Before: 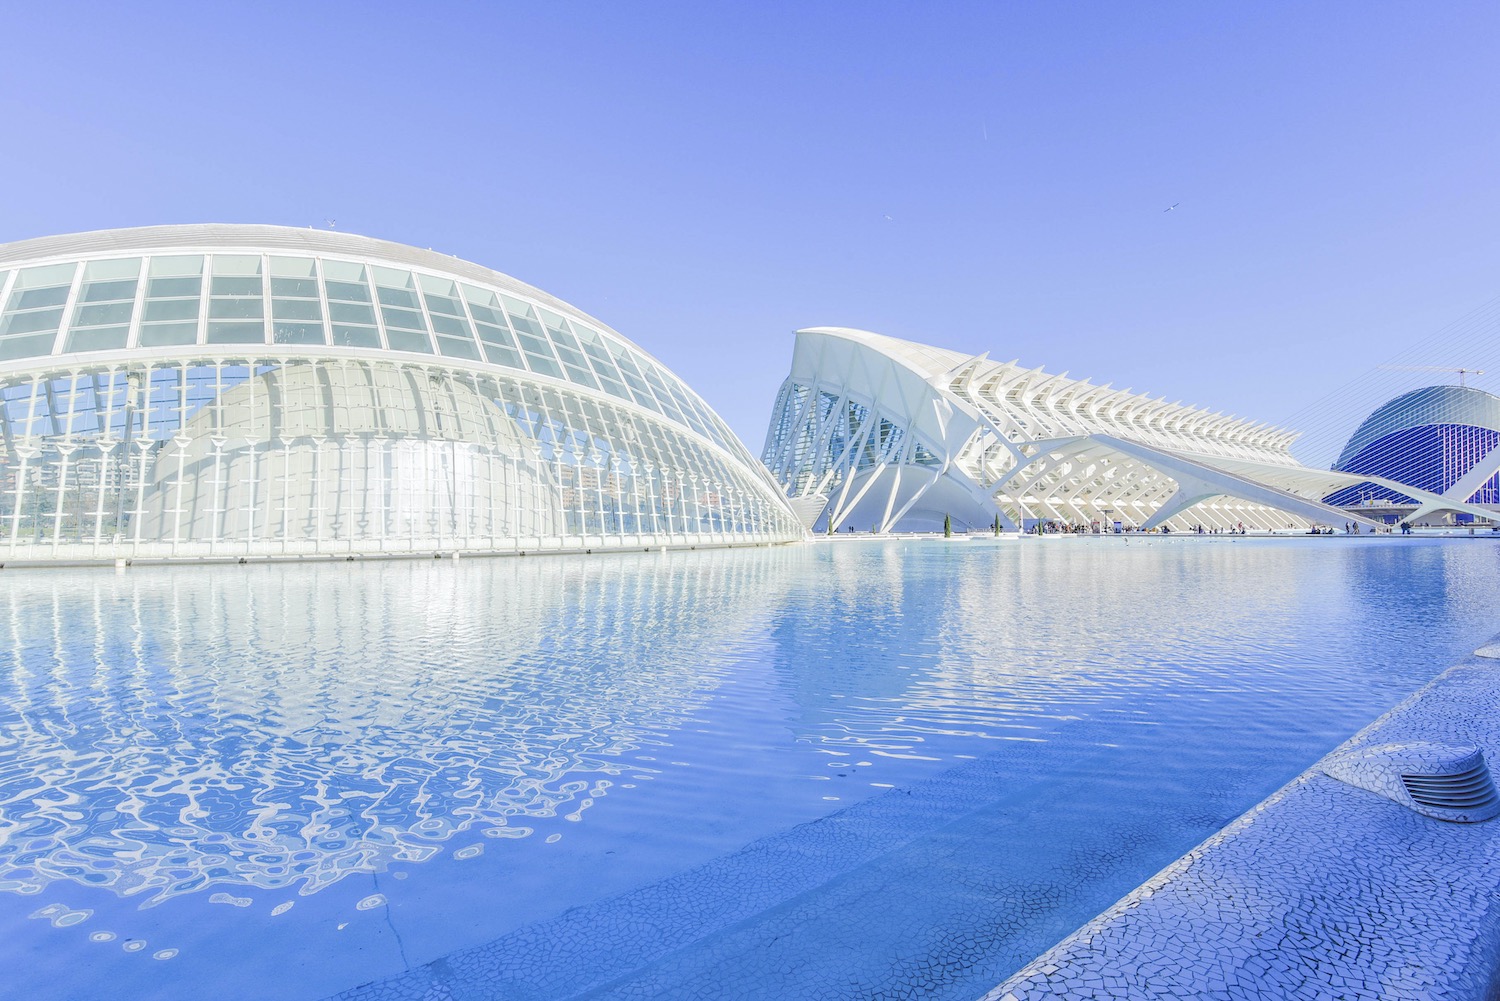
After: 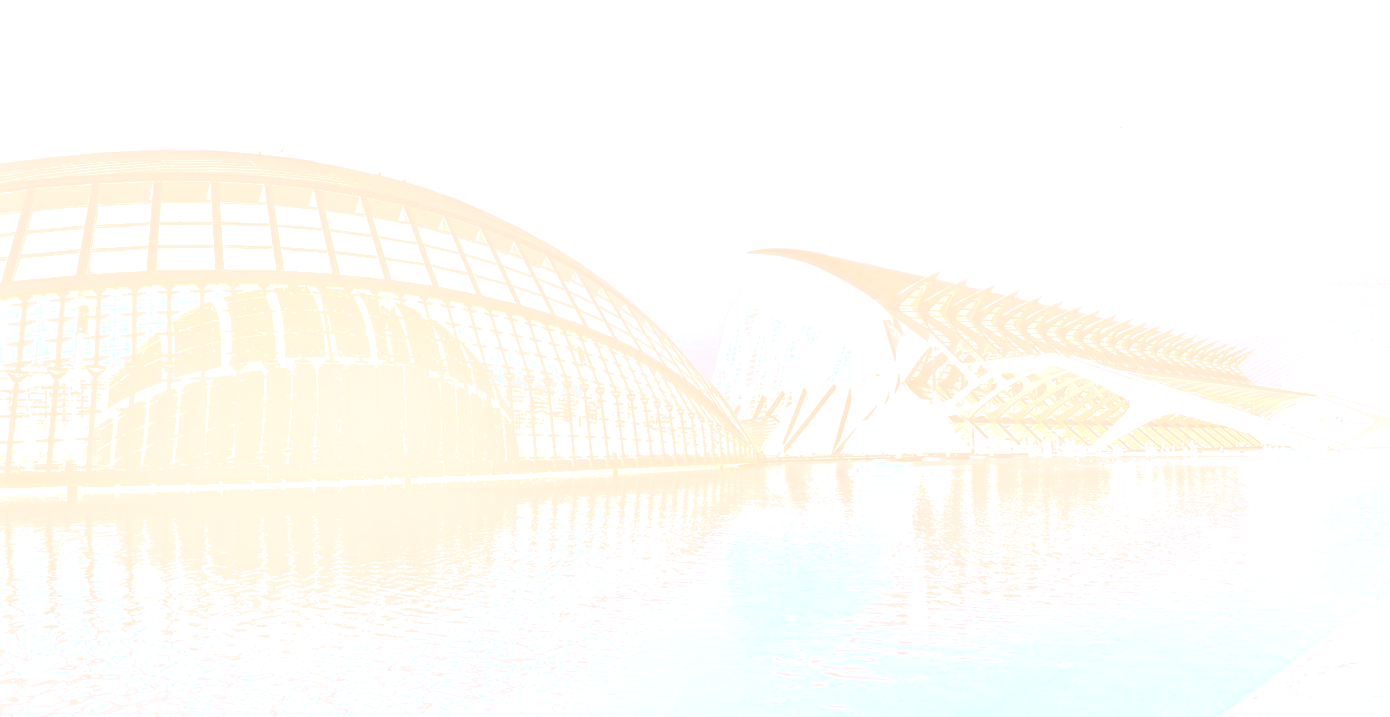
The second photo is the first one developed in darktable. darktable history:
tone equalizer: -8 EV -0.75 EV, -7 EV -0.7 EV, -6 EV -0.6 EV, -5 EV -0.4 EV, -3 EV 0.4 EV, -2 EV 0.6 EV, -1 EV 0.7 EV, +0 EV 0.75 EV, edges refinement/feathering 500, mask exposure compensation -1.57 EV, preserve details no
crop: left 2.737%, top 7.287%, right 3.421%, bottom 20.179%
local contrast: mode bilateral grid, contrast 30, coarseness 25, midtone range 0.2
color correction: highlights a* 10.32, highlights b* 14.66, shadows a* -9.59, shadows b* -15.02
rotate and perspective: rotation -0.45°, automatic cropping original format, crop left 0.008, crop right 0.992, crop top 0.012, crop bottom 0.988
shadows and highlights: soften with gaussian
bloom: size 25%, threshold 5%, strength 90%
